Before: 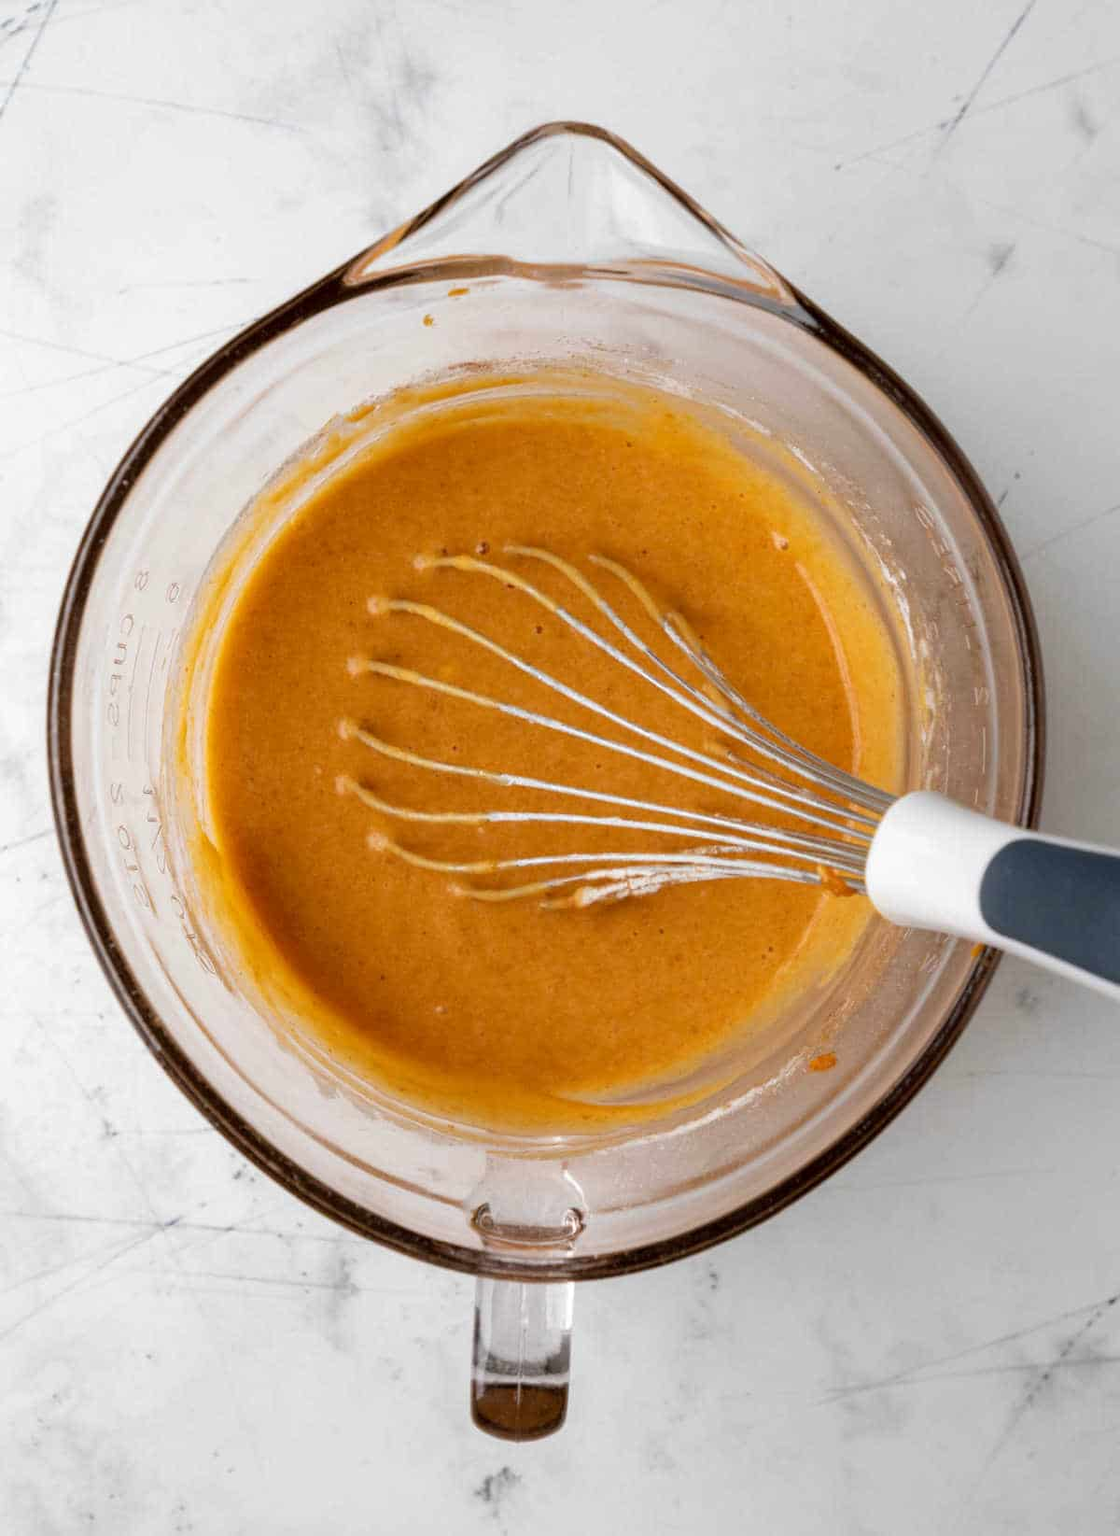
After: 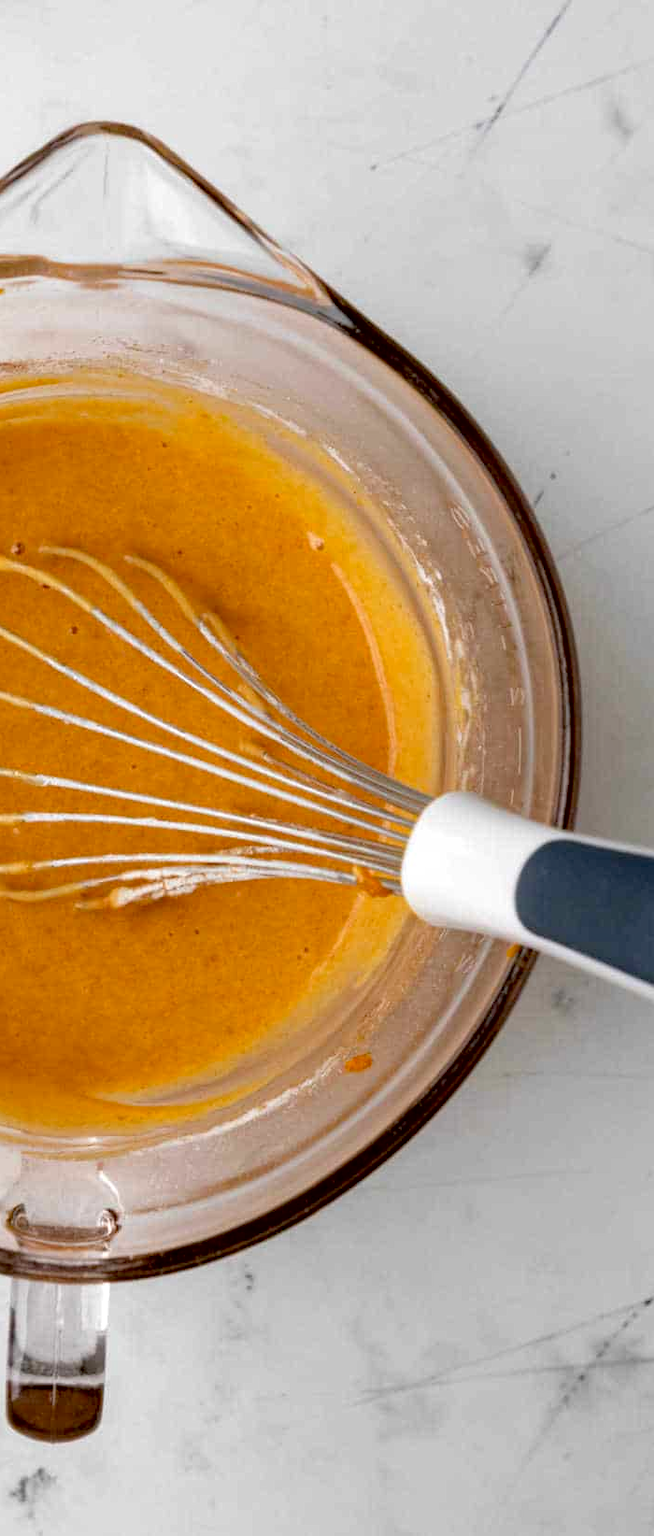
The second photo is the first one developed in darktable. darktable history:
exposure: black level correction 0.007, exposure 0.097 EV, compensate exposure bias true, compensate highlight preservation false
crop: left 41.537%
haze removal: adaptive false
